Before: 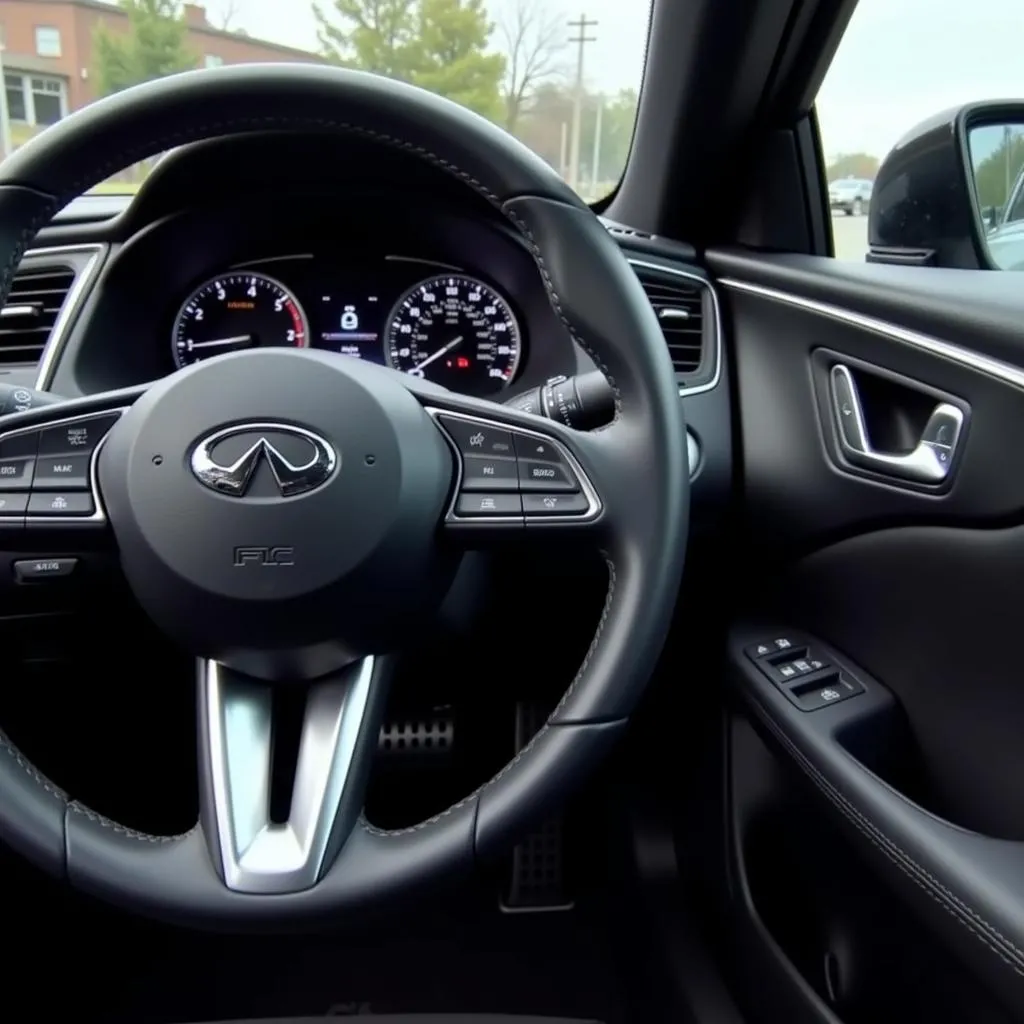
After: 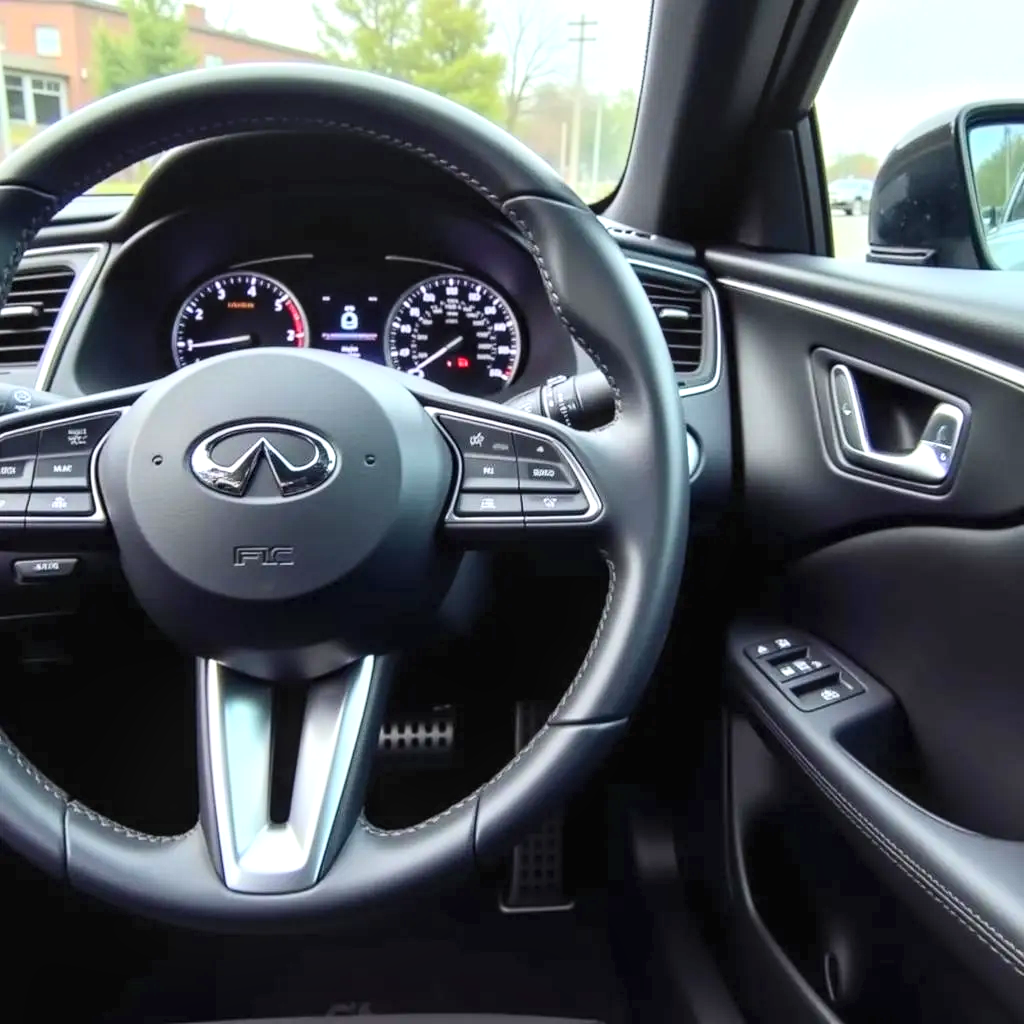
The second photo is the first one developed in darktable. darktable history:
local contrast: on, module defaults
contrast brightness saturation: contrast 0.204, brightness 0.159, saturation 0.222
exposure: exposure 0.609 EV, compensate highlight preservation false
